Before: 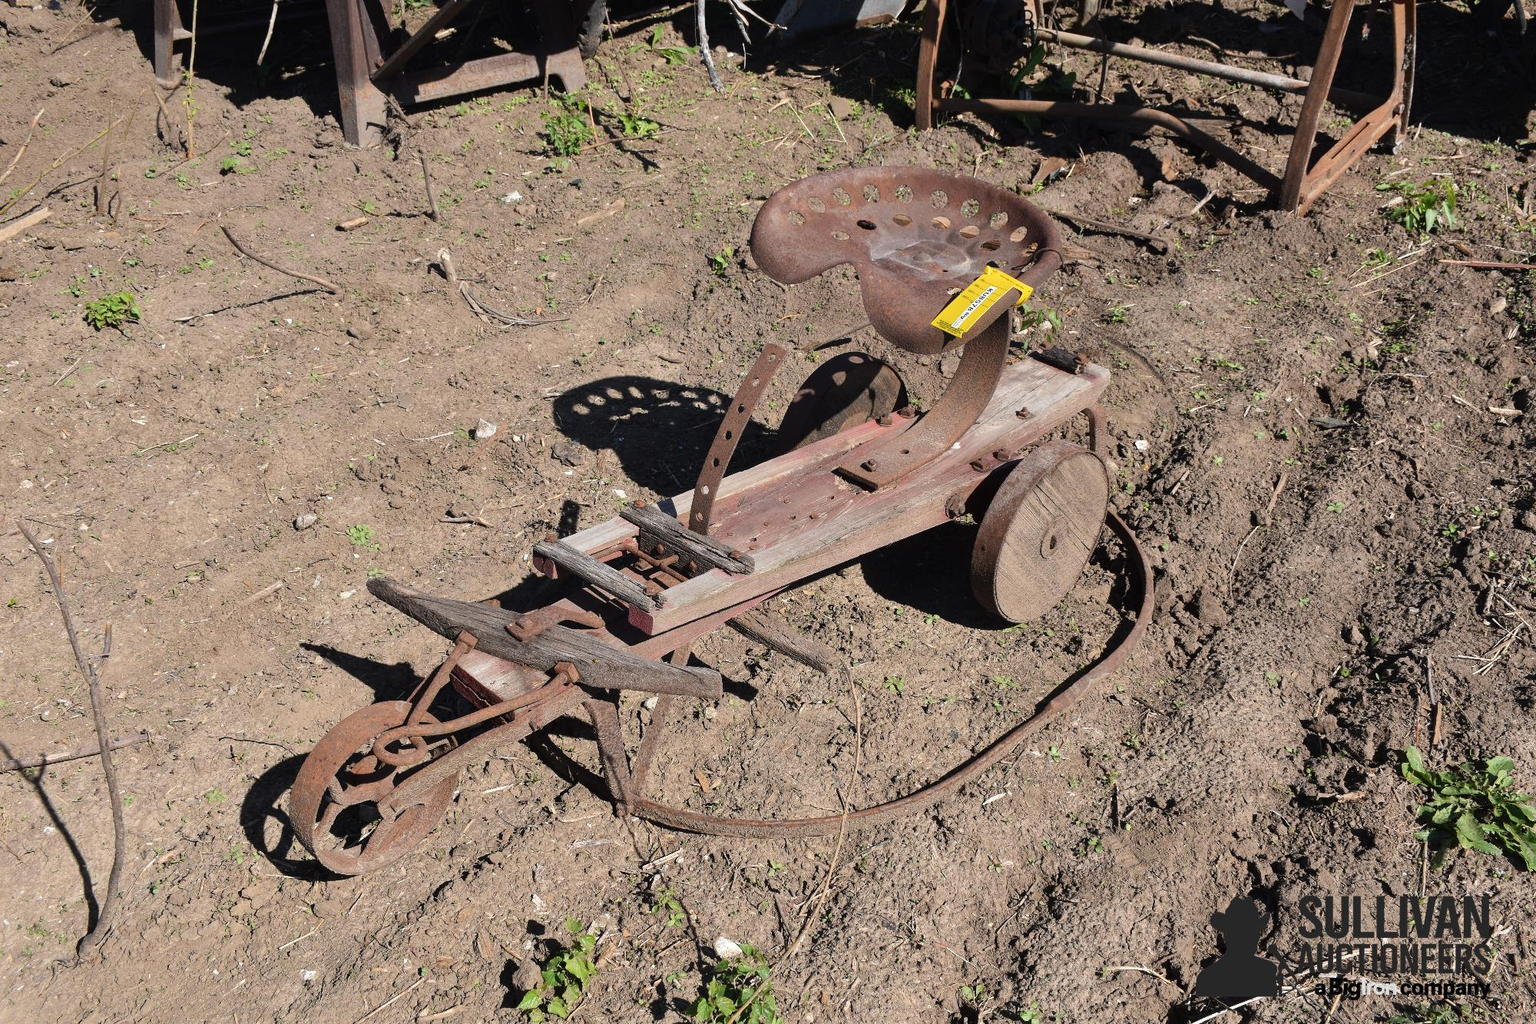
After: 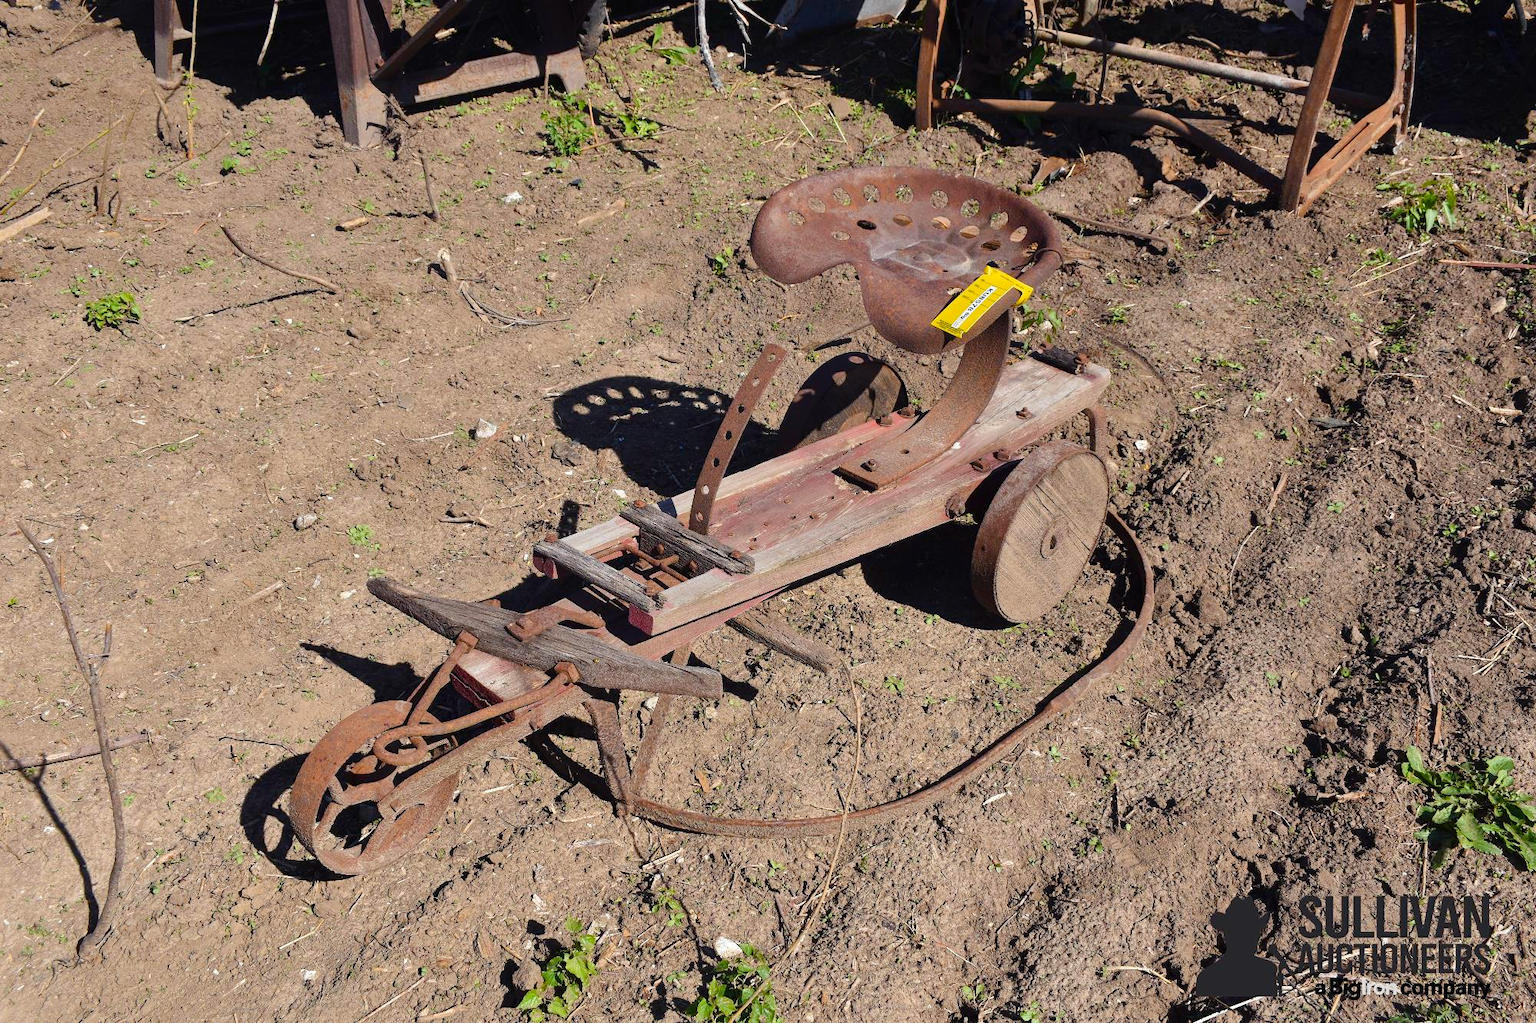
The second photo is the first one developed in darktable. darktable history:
color balance rgb: shadows lift › chroma 3.052%, shadows lift › hue 278.81°, perceptual saturation grading › global saturation 27.564%, perceptual saturation grading › highlights -25.405%, perceptual saturation grading › shadows 25.798%, global vibrance 20%
